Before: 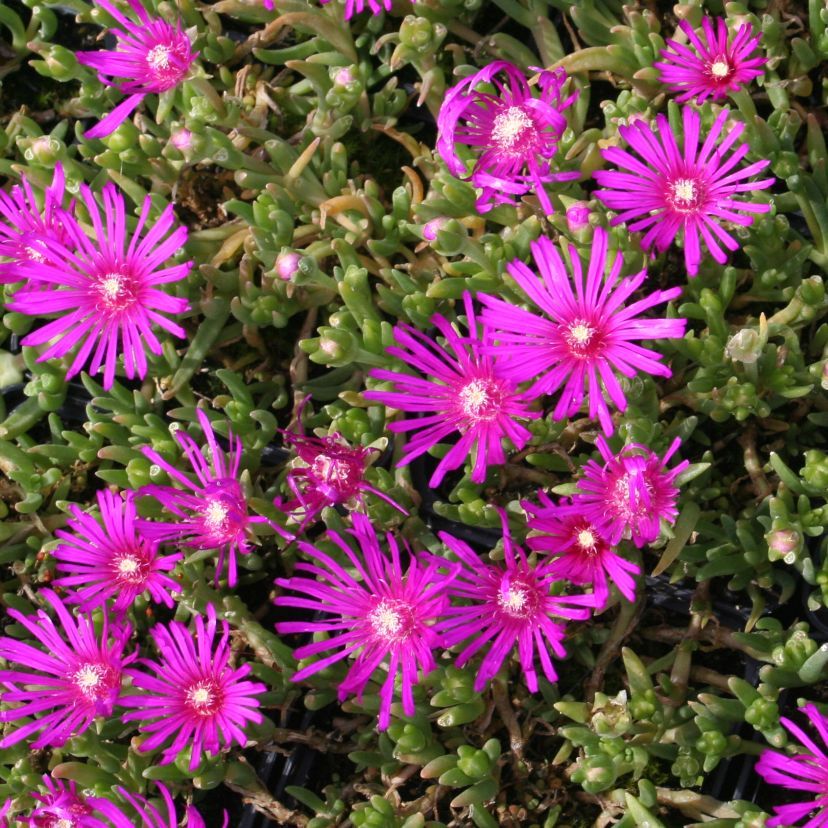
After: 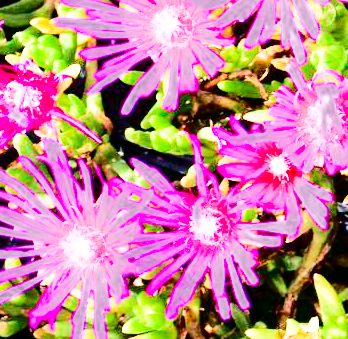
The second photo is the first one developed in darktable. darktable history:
filmic rgb: middle gray luminance 4.29%, black relative exposure -13 EV, white relative exposure 5 EV, threshold 6 EV, target black luminance 0%, hardness 5.19, latitude 59.69%, contrast 0.767, highlights saturation mix 5%, shadows ↔ highlights balance 25.95%, add noise in highlights 0, color science v3 (2019), use custom middle-gray values true, iterations of high-quality reconstruction 0, contrast in highlights soft, enable highlight reconstruction true
crop: left 37.221%, top 45.169%, right 20.63%, bottom 13.777%
contrast brightness saturation: contrast 0.77, brightness -1, saturation 1
exposure: black level correction -0.005, exposure 1.002 EV, compensate highlight preservation false
